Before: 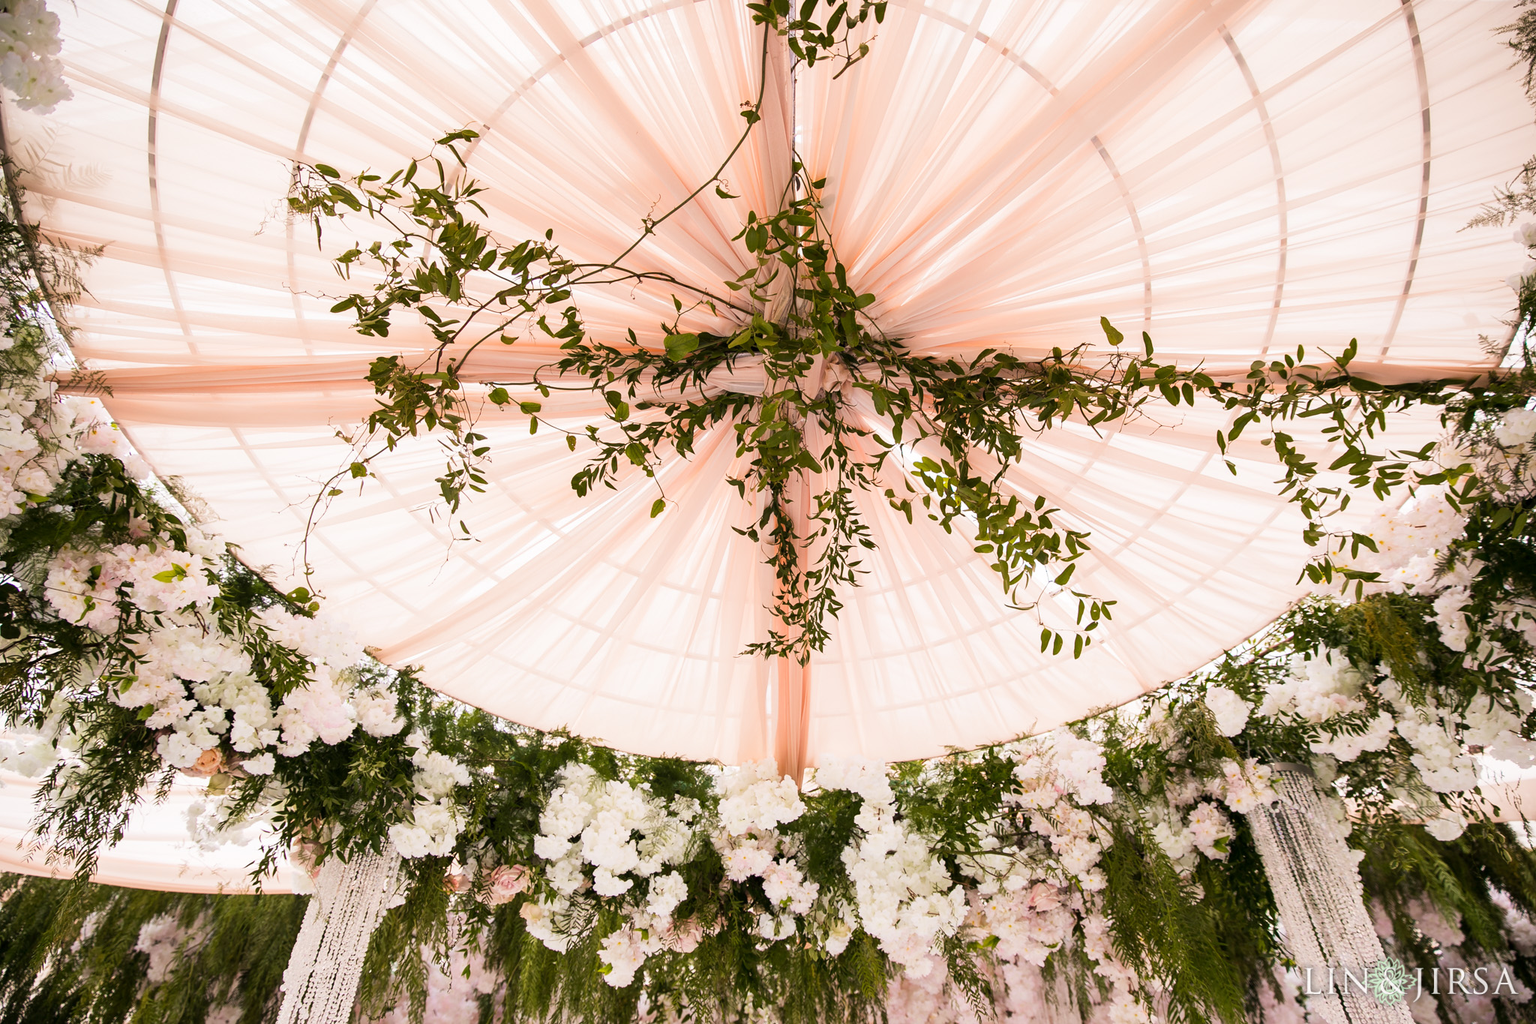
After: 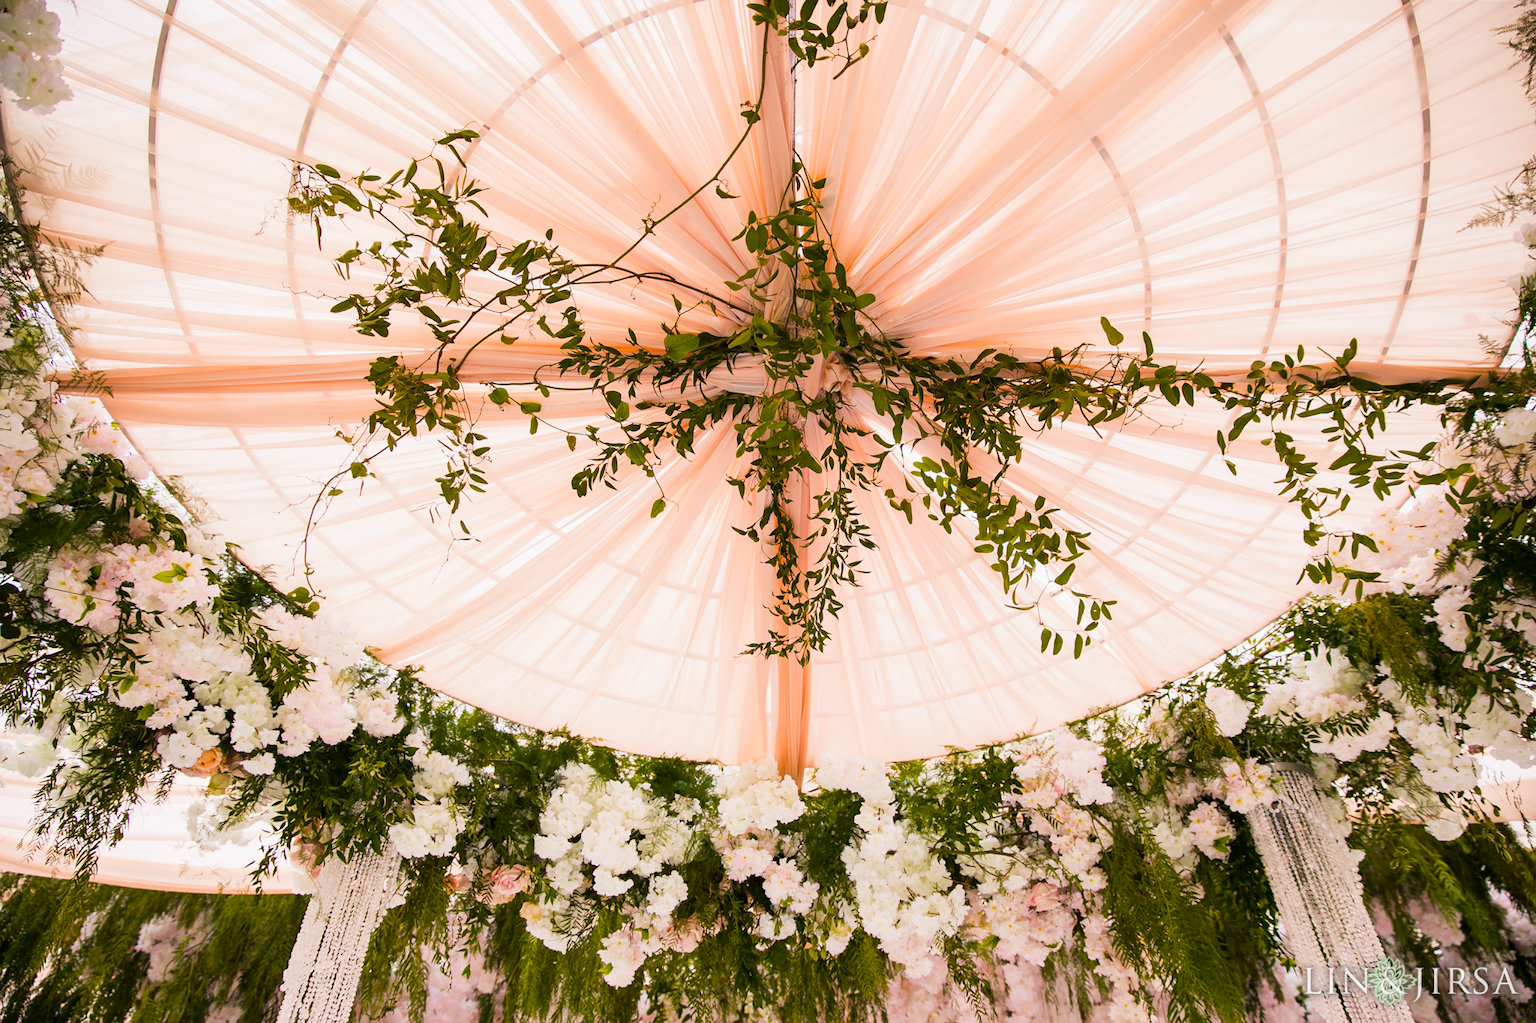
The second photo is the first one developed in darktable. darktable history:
color balance rgb: linear chroma grading › shadows -8.141%, linear chroma grading › global chroma 9.909%, perceptual saturation grading › global saturation 25.841%, perceptual brilliance grading › global brilliance 2.272%, perceptual brilliance grading › highlights -3.819%
